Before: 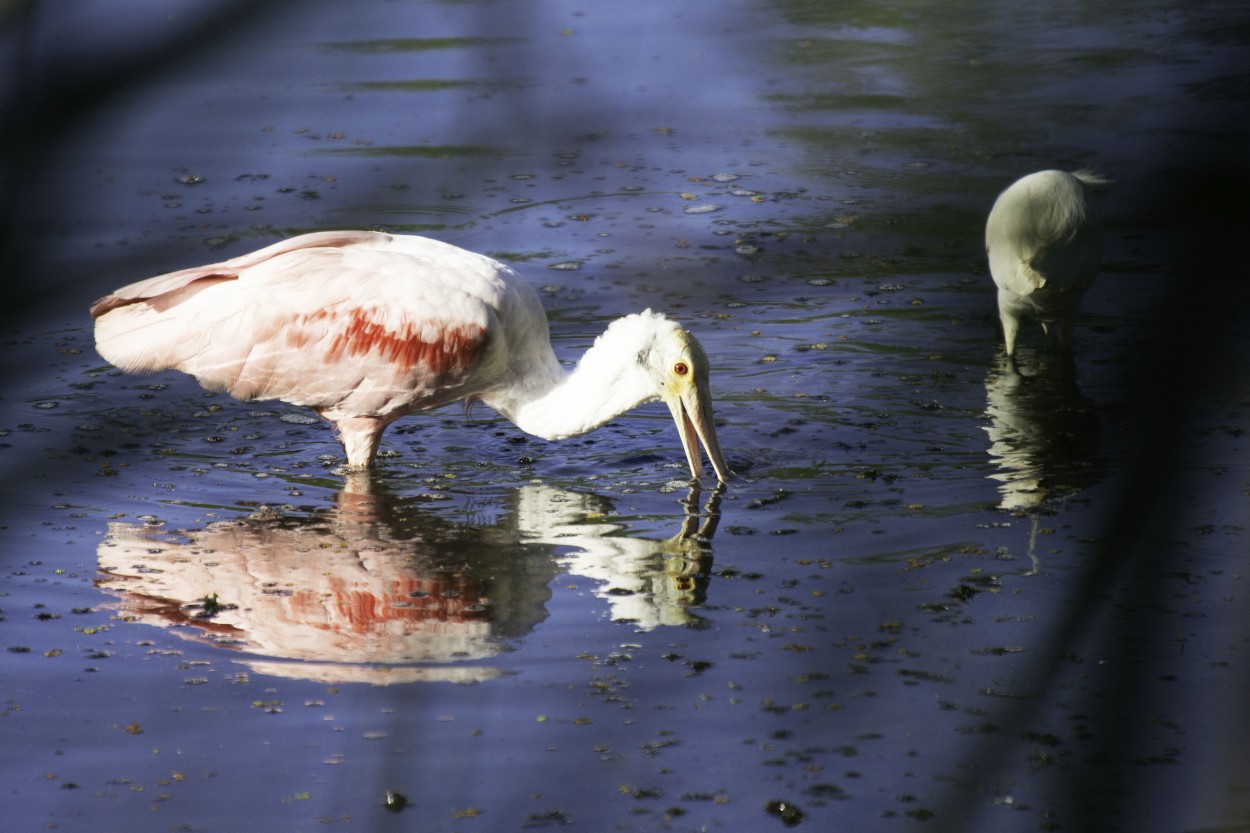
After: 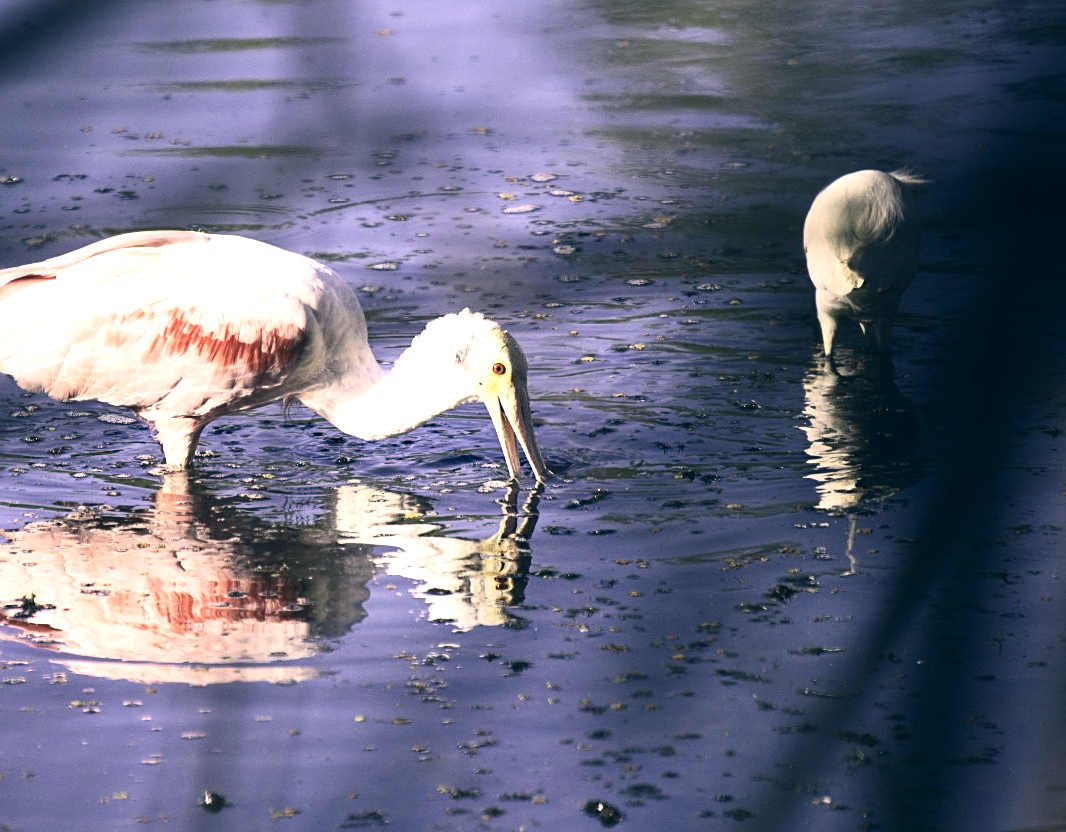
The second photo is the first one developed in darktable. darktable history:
color correction: highlights a* 14.17, highlights b* 6.19, shadows a* -5.23, shadows b* -15.36, saturation 0.832
crop and rotate: left 14.656%
exposure: black level correction 0, exposure 0.699 EV, compensate highlight preservation false
sharpen: on, module defaults
contrast brightness saturation: contrast 0.236, brightness 0.094
